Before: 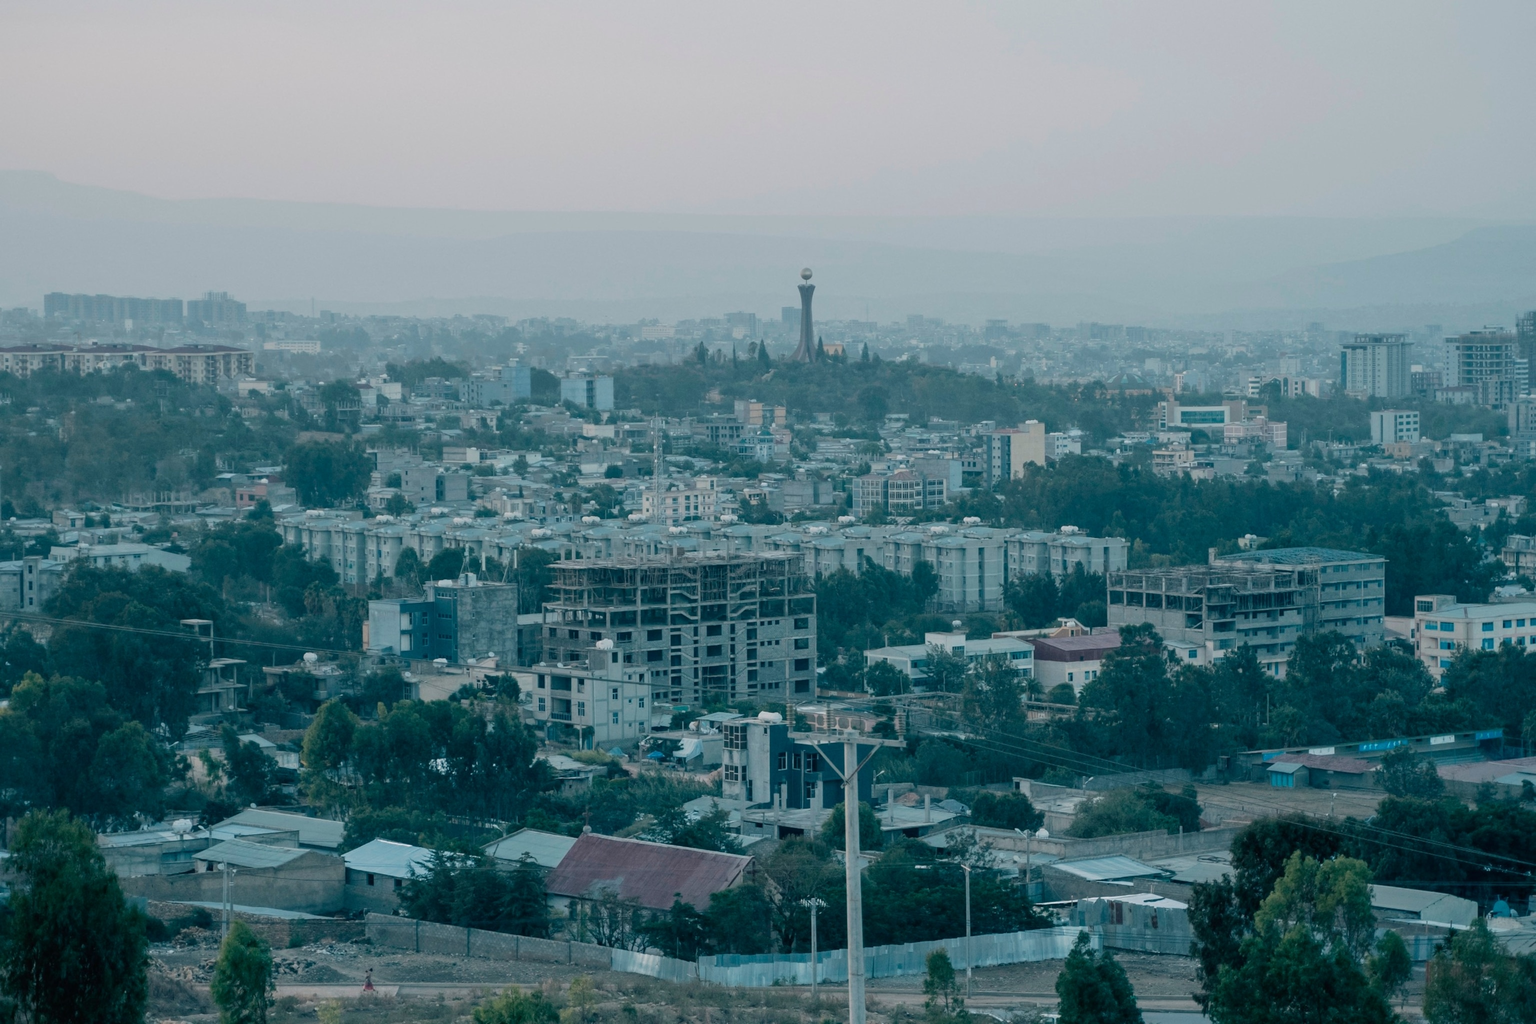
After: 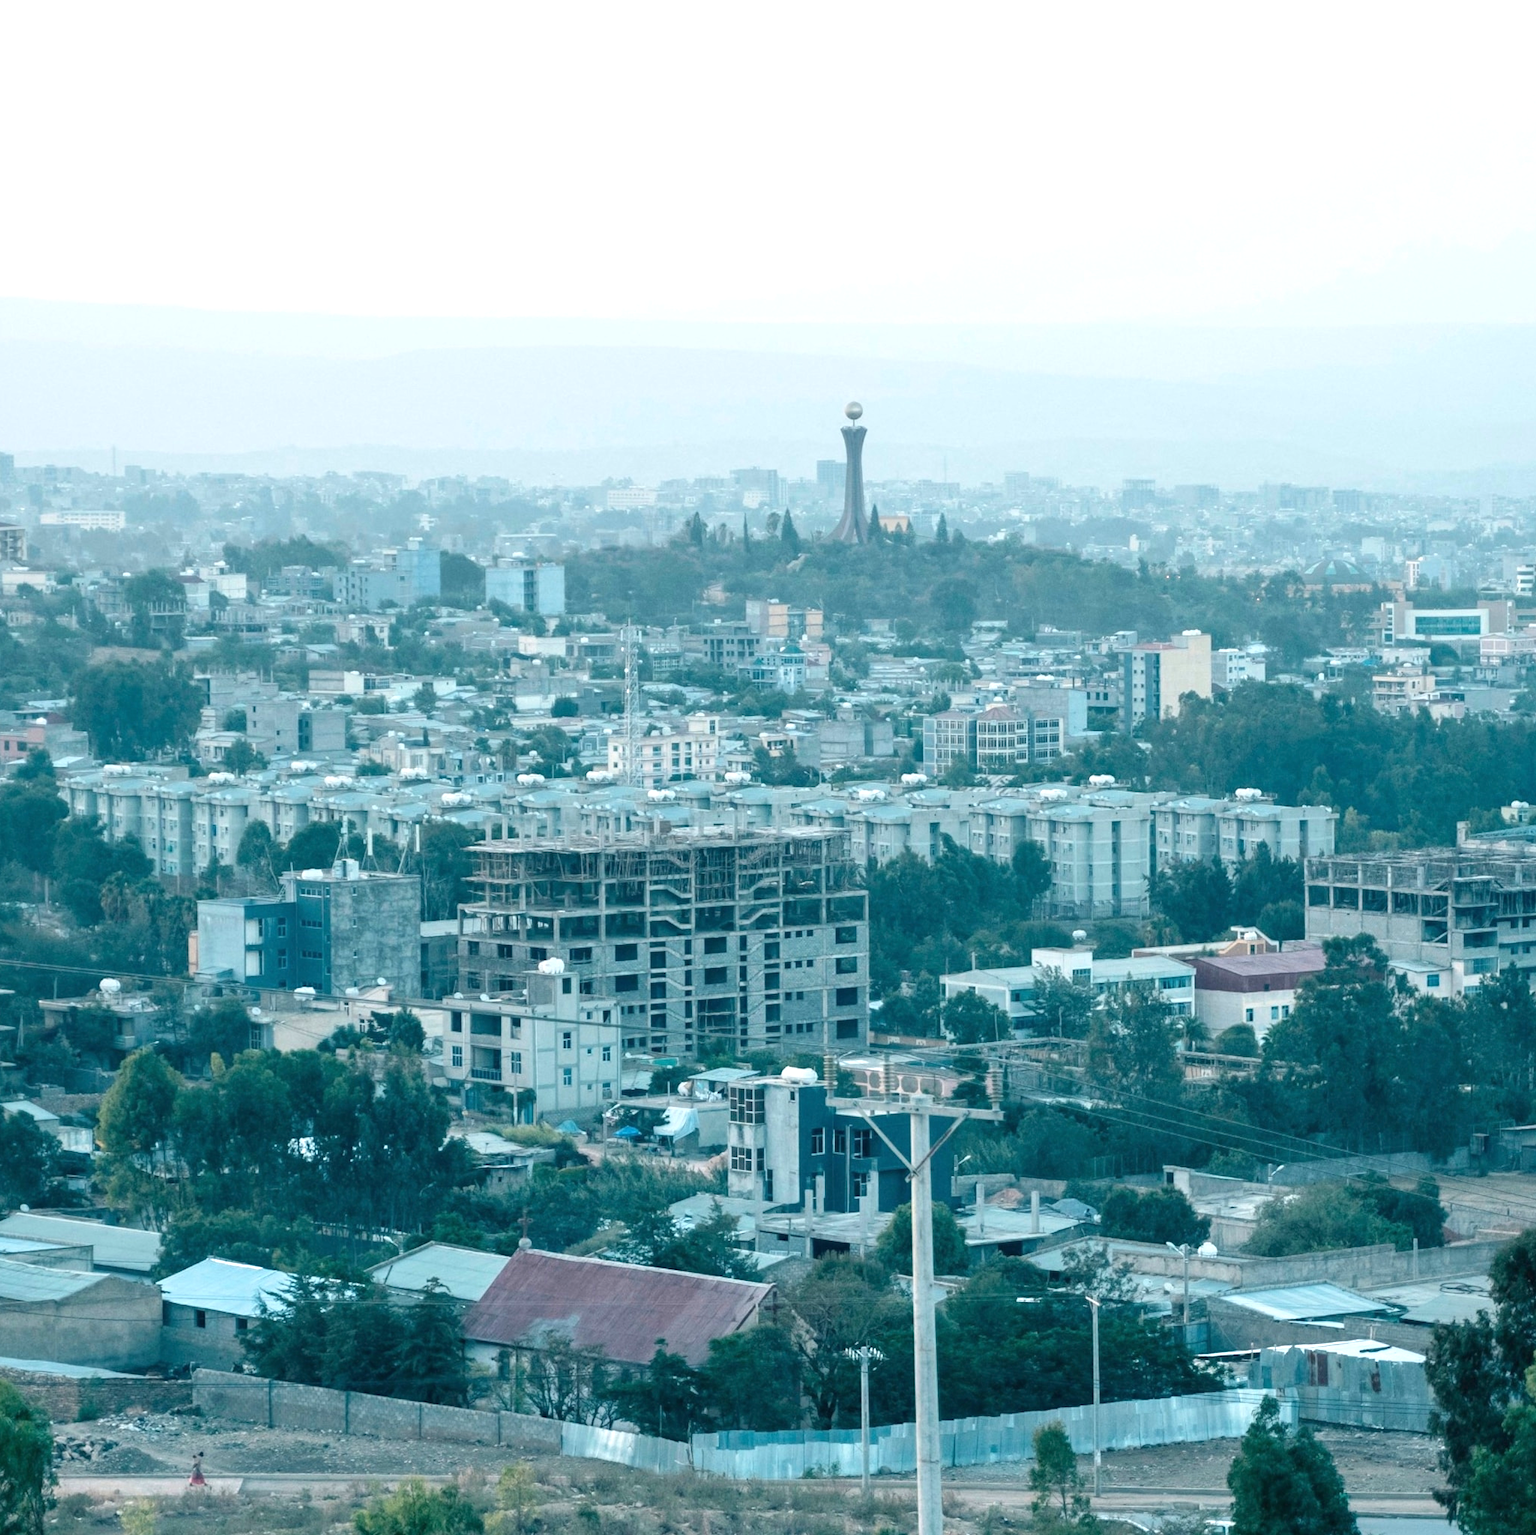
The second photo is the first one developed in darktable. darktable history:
crop and rotate: left 15.446%, right 17.836%
exposure: black level correction 0, exposure 1.1 EV, compensate exposure bias true, compensate highlight preservation false
